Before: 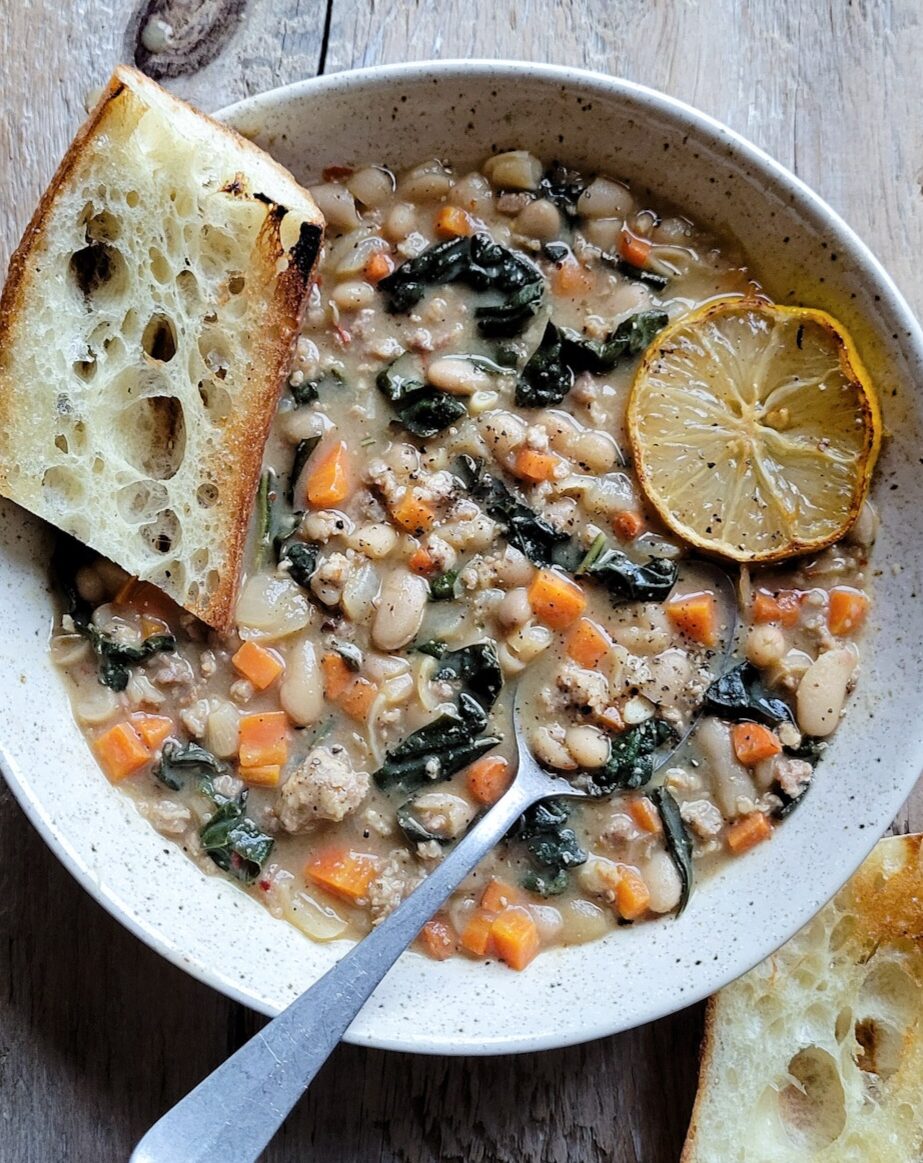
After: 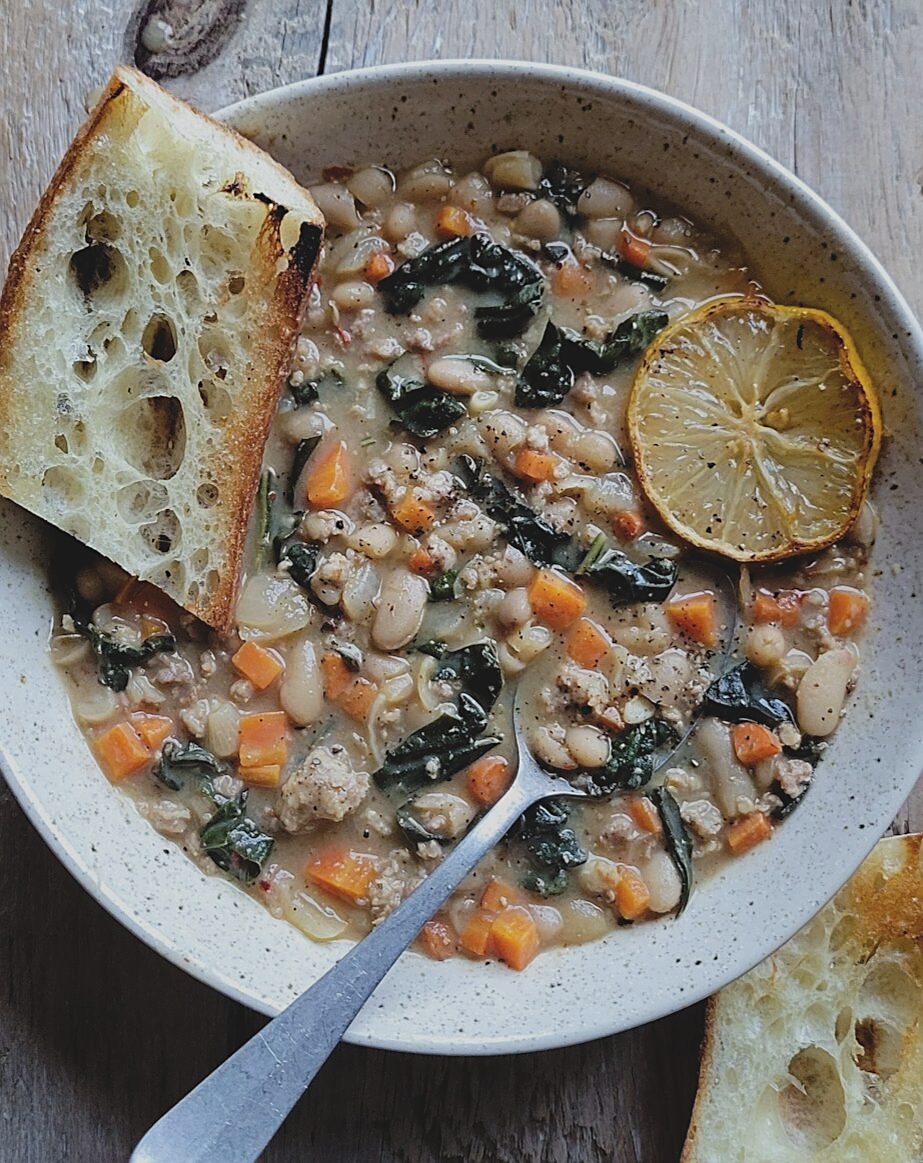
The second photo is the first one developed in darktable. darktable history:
sharpen: on, module defaults
exposure: black level correction -0.015, exposure -0.535 EV, compensate highlight preservation false
